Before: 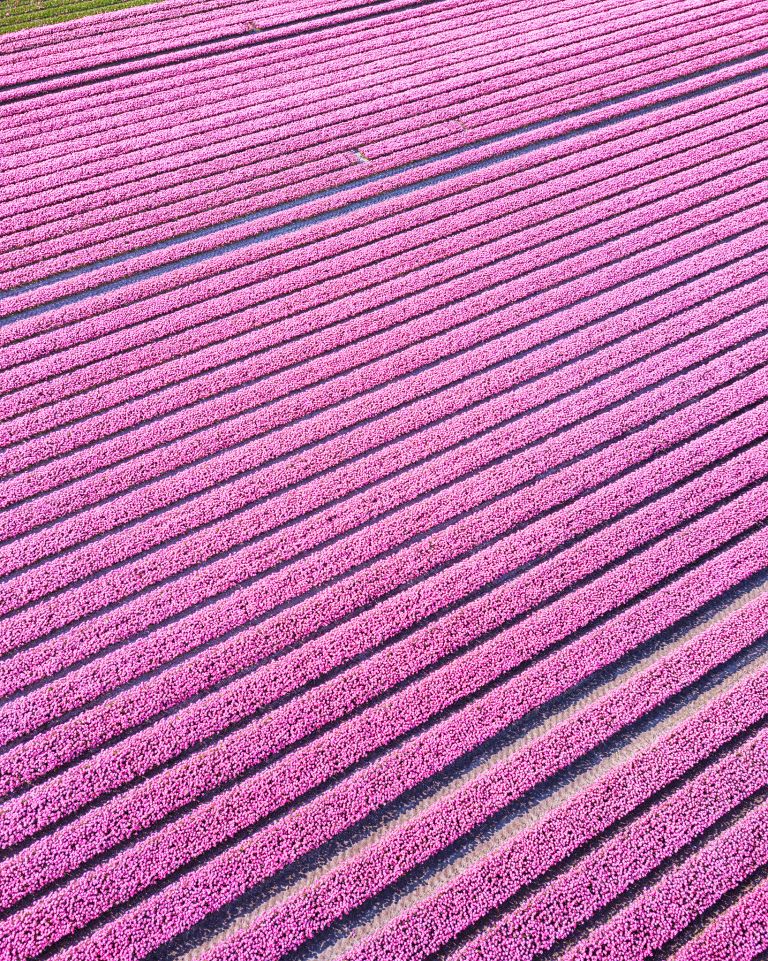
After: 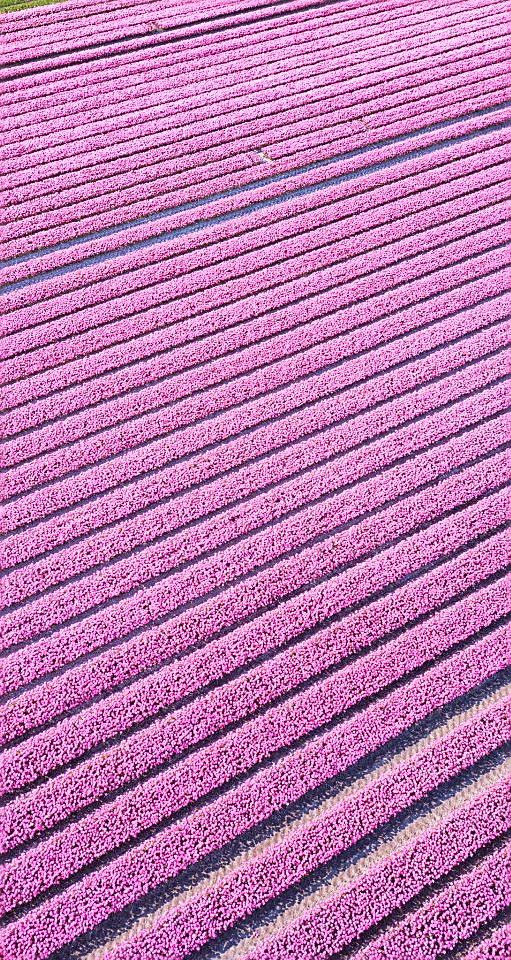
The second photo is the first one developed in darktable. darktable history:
crop and rotate: left 12.673%, right 20.66%
sharpen: on, module defaults
contrast brightness saturation: contrast 0.05, brightness 0.06, saturation 0.01
